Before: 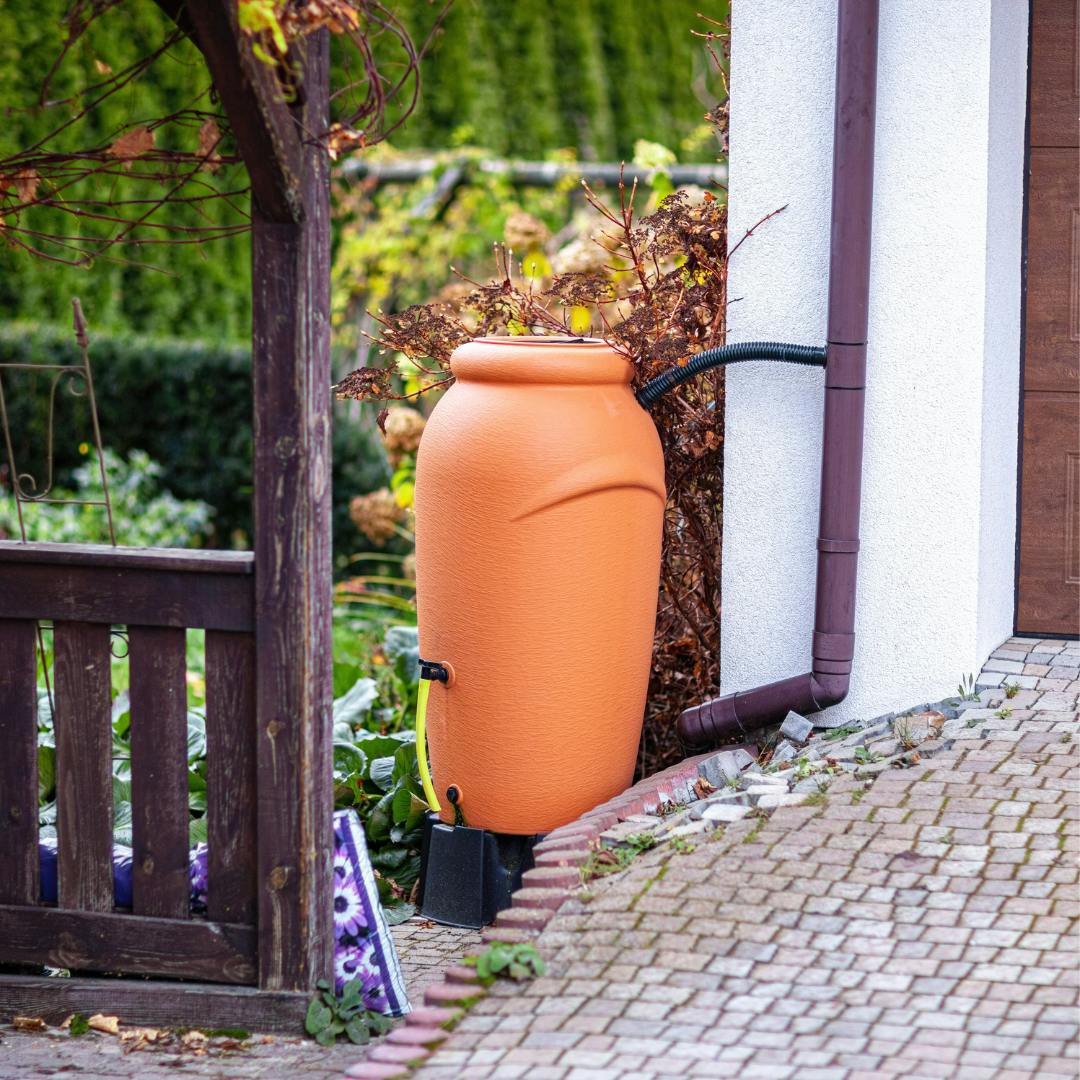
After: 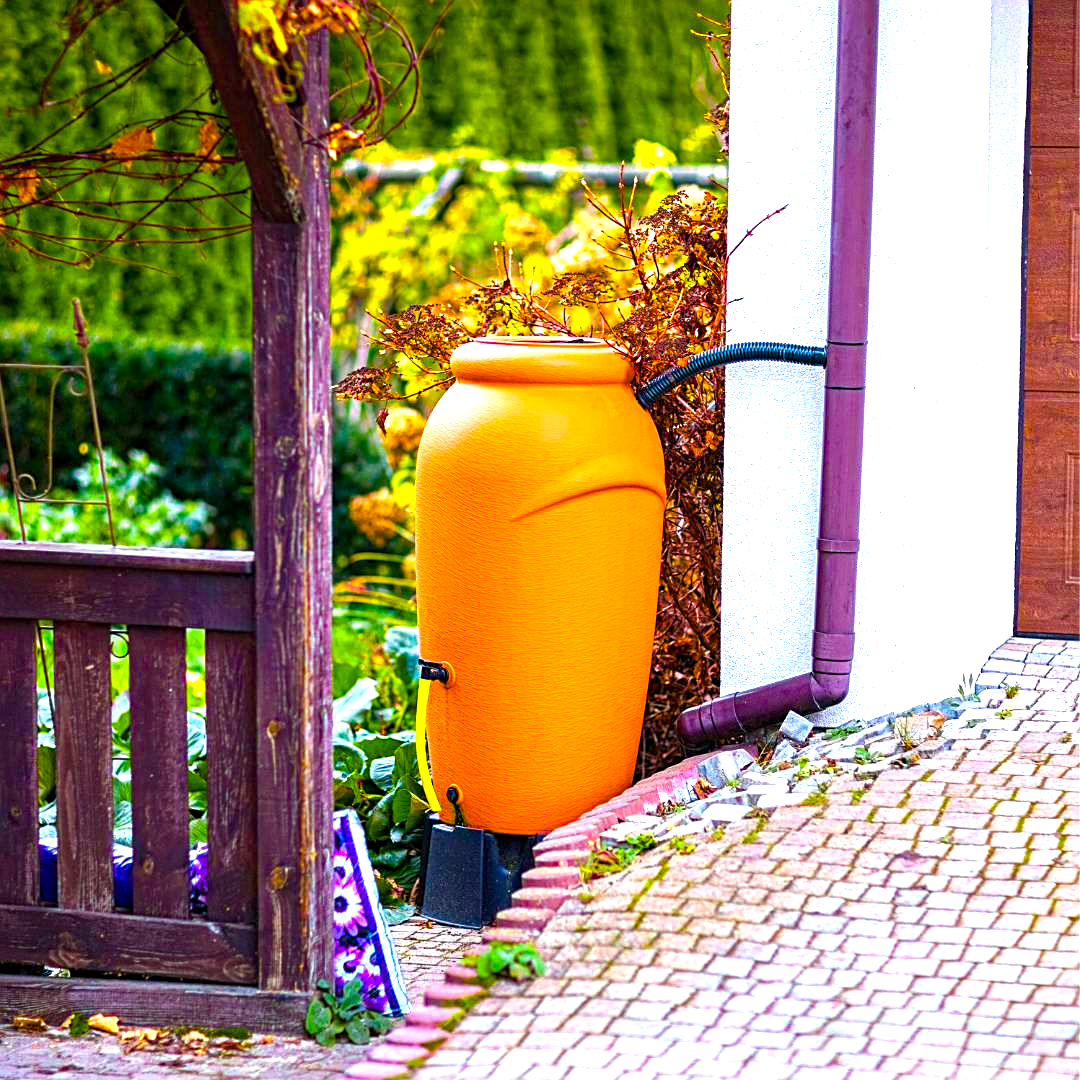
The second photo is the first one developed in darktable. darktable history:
sharpen: on, module defaults
color balance rgb: linear chroma grading › global chroma 42%, perceptual saturation grading › global saturation 42%, perceptual brilliance grading › global brilliance 25%, global vibrance 33%
local contrast: highlights 100%, shadows 100%, detail 120%, midtone range 0.2
